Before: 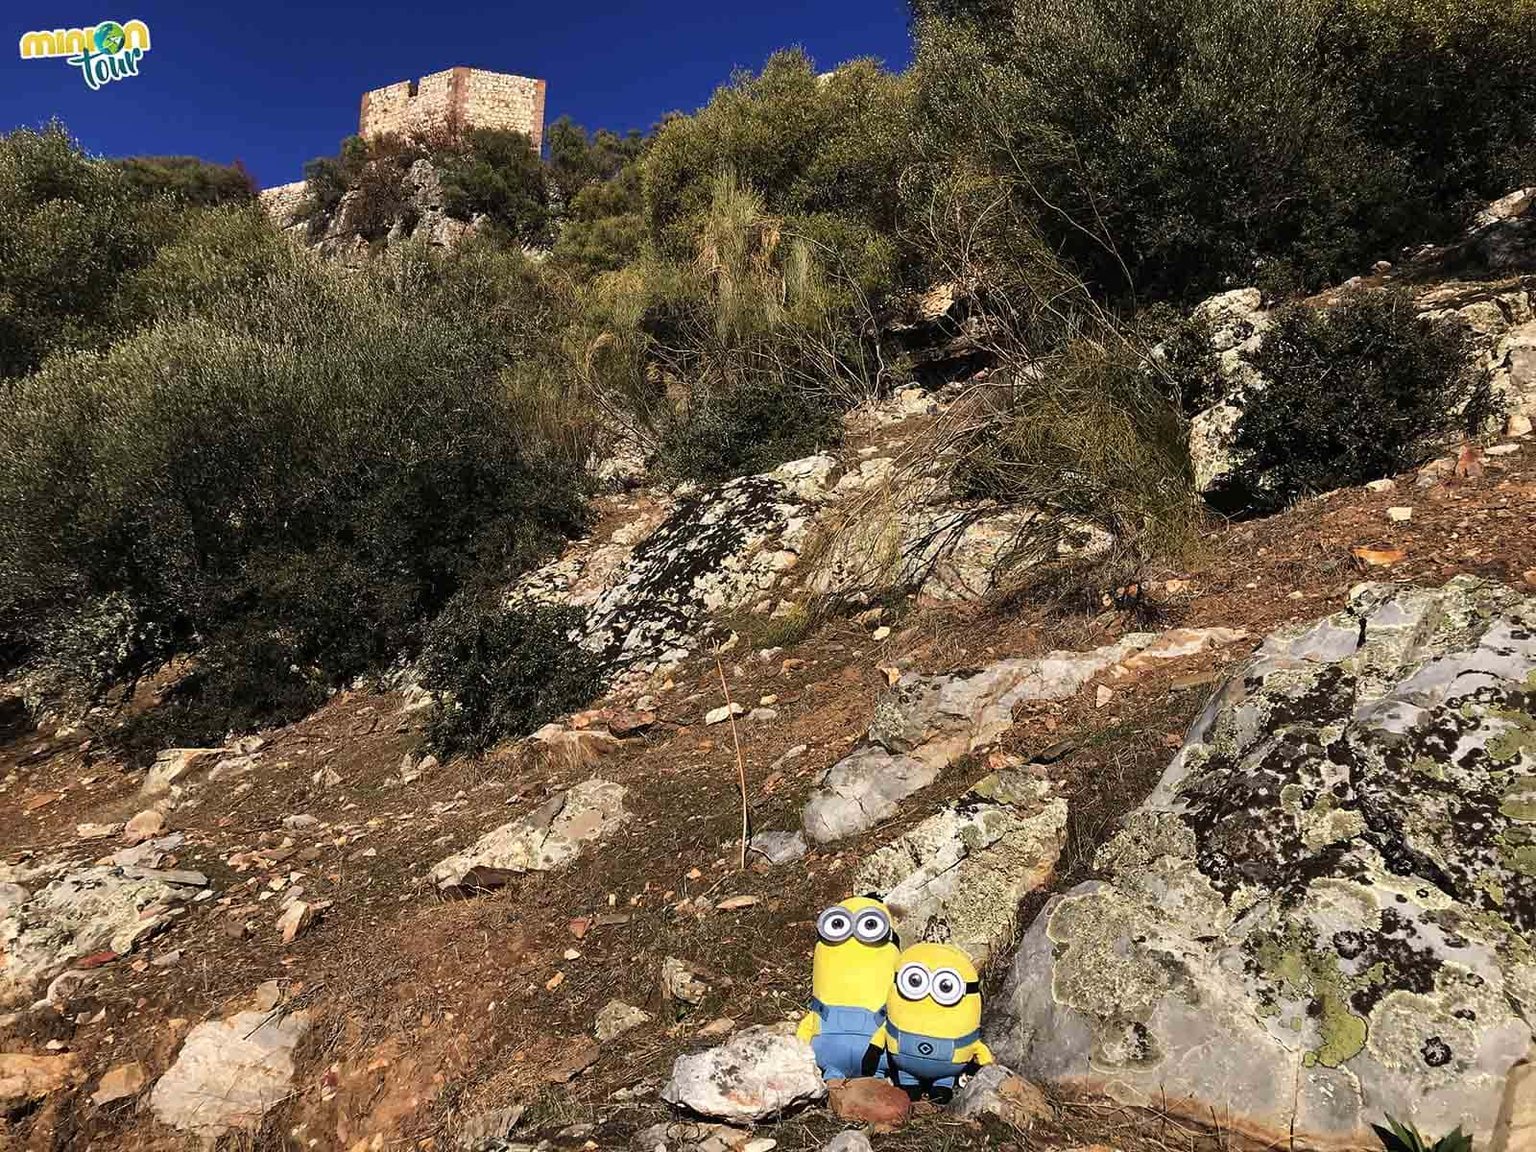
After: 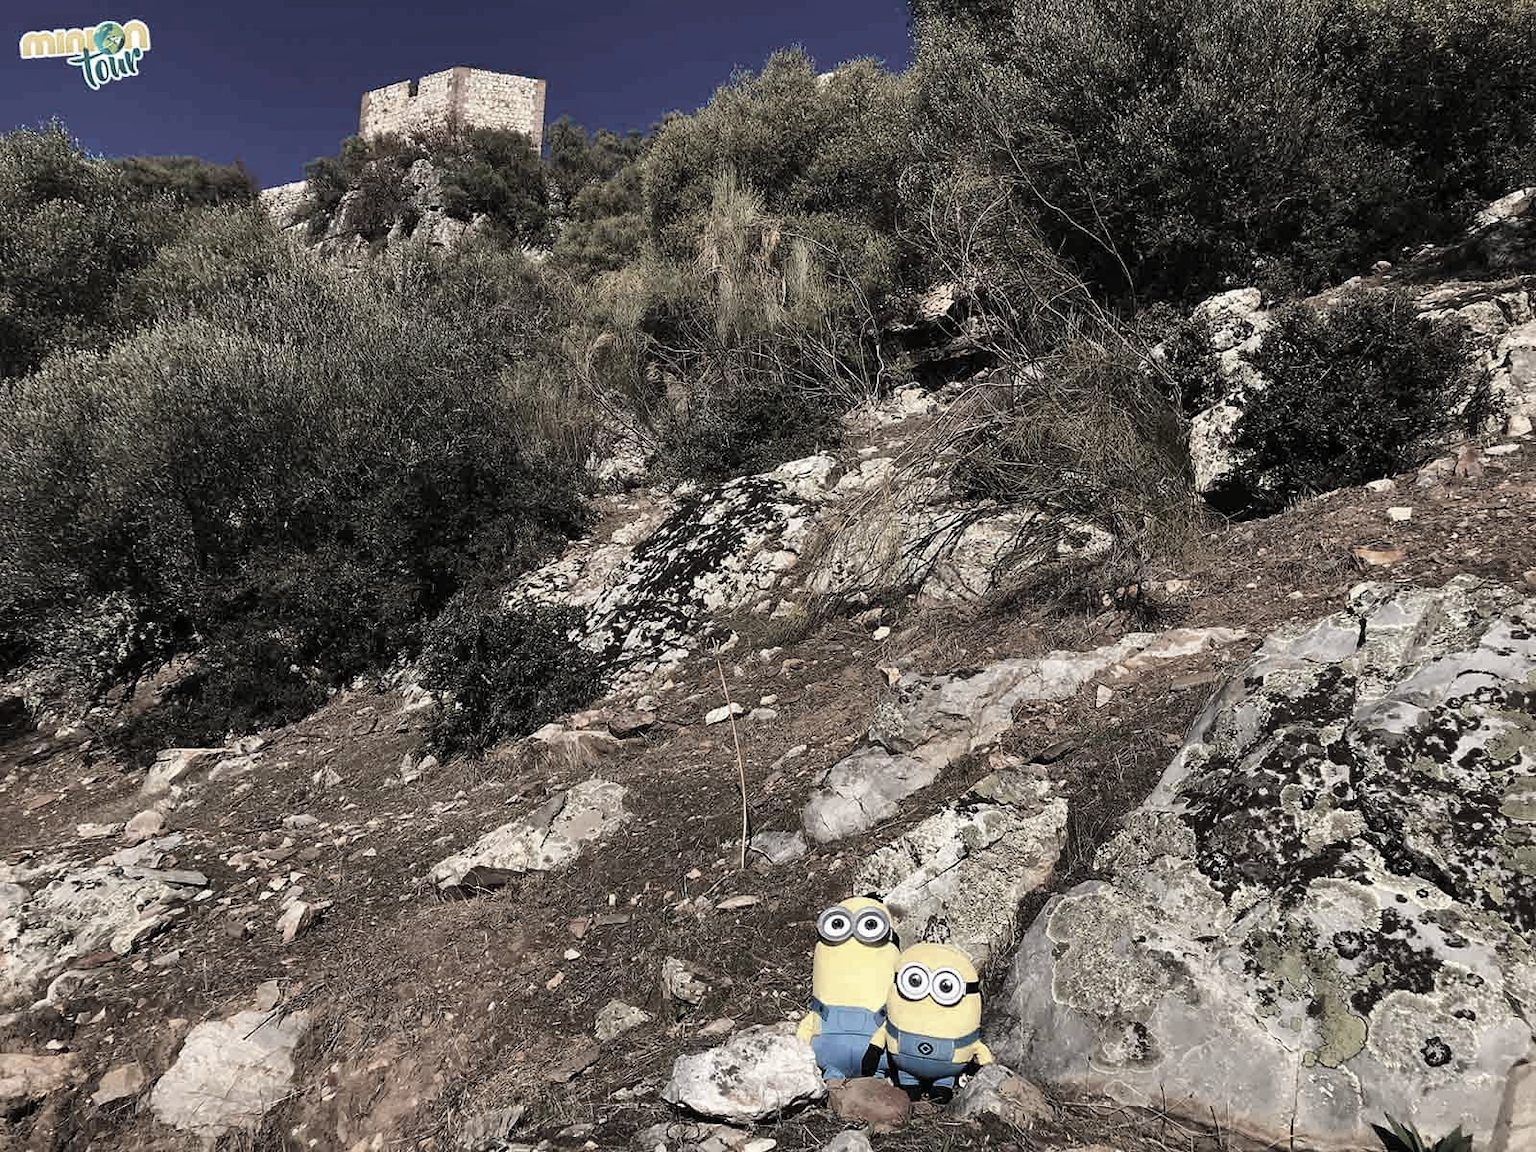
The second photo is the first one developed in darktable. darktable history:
shadows and highlights: shadows 37.33, highlights -27.09, soften with gaussian
color zones: curves: ch1 [(0.238, 0.163) (0.476, 0.2) (0.733, 0.322) (0.848, 0.134)]
